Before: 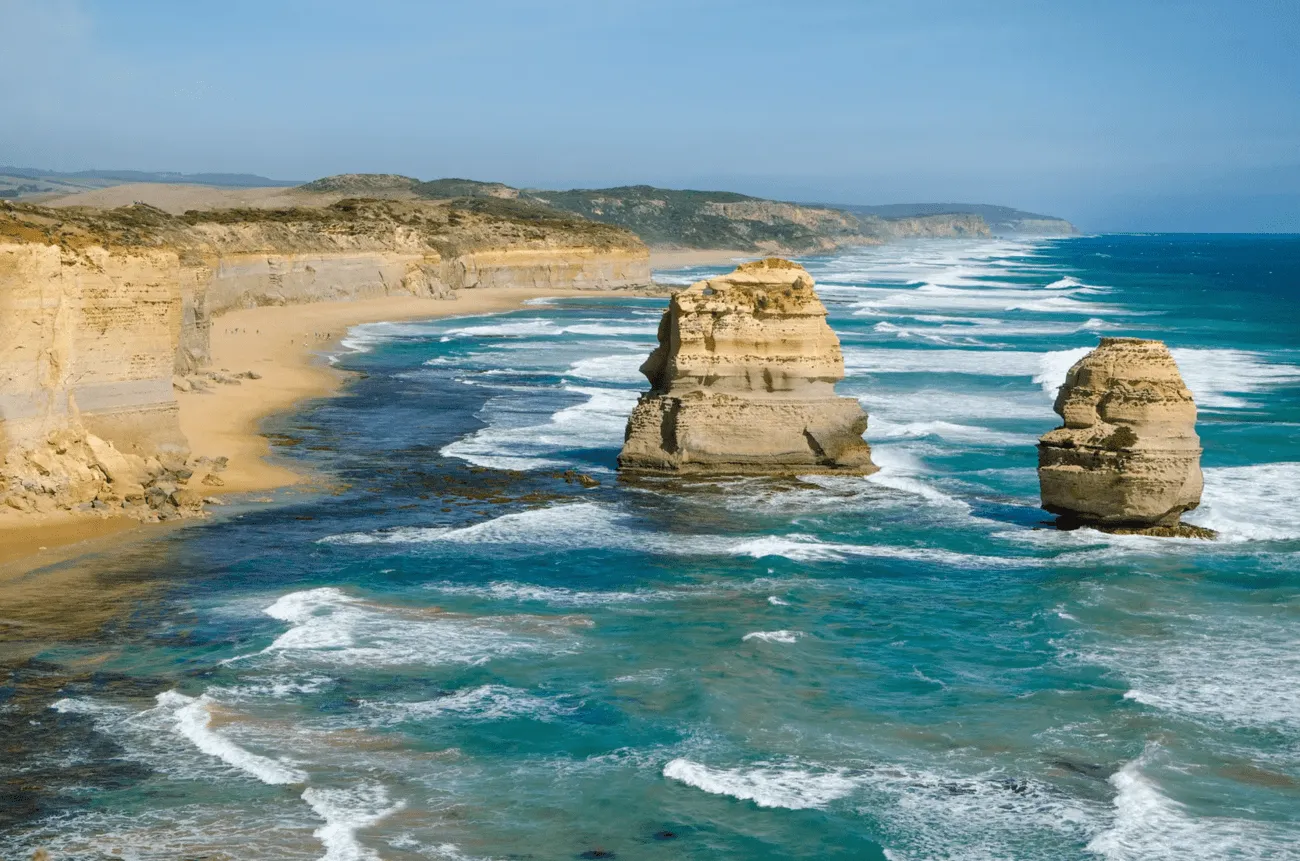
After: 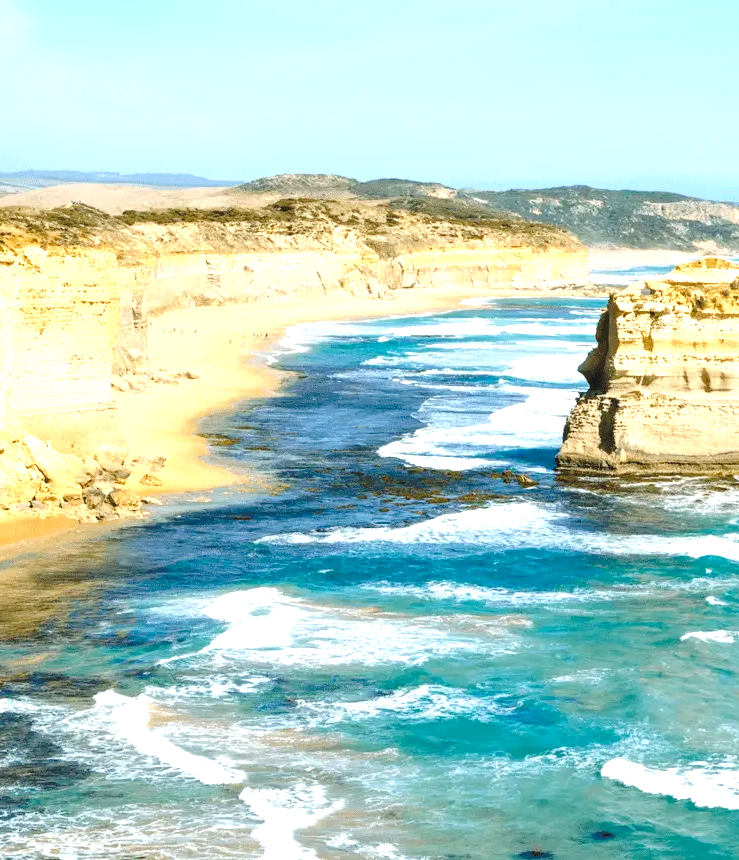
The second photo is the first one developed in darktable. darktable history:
crop: left 4.823%, right 38.275%
base curve: curves: ch0 [(0, 0) (0.073, 0.04) (0.157, 0.139) (0.492, 0.492) (0.758, 0.758) (1, 1)], preserve colors none
exposure: black level correction -0.002, exposure 1.336 EV, compensate exposure bias true, compensate highlight preservation false
